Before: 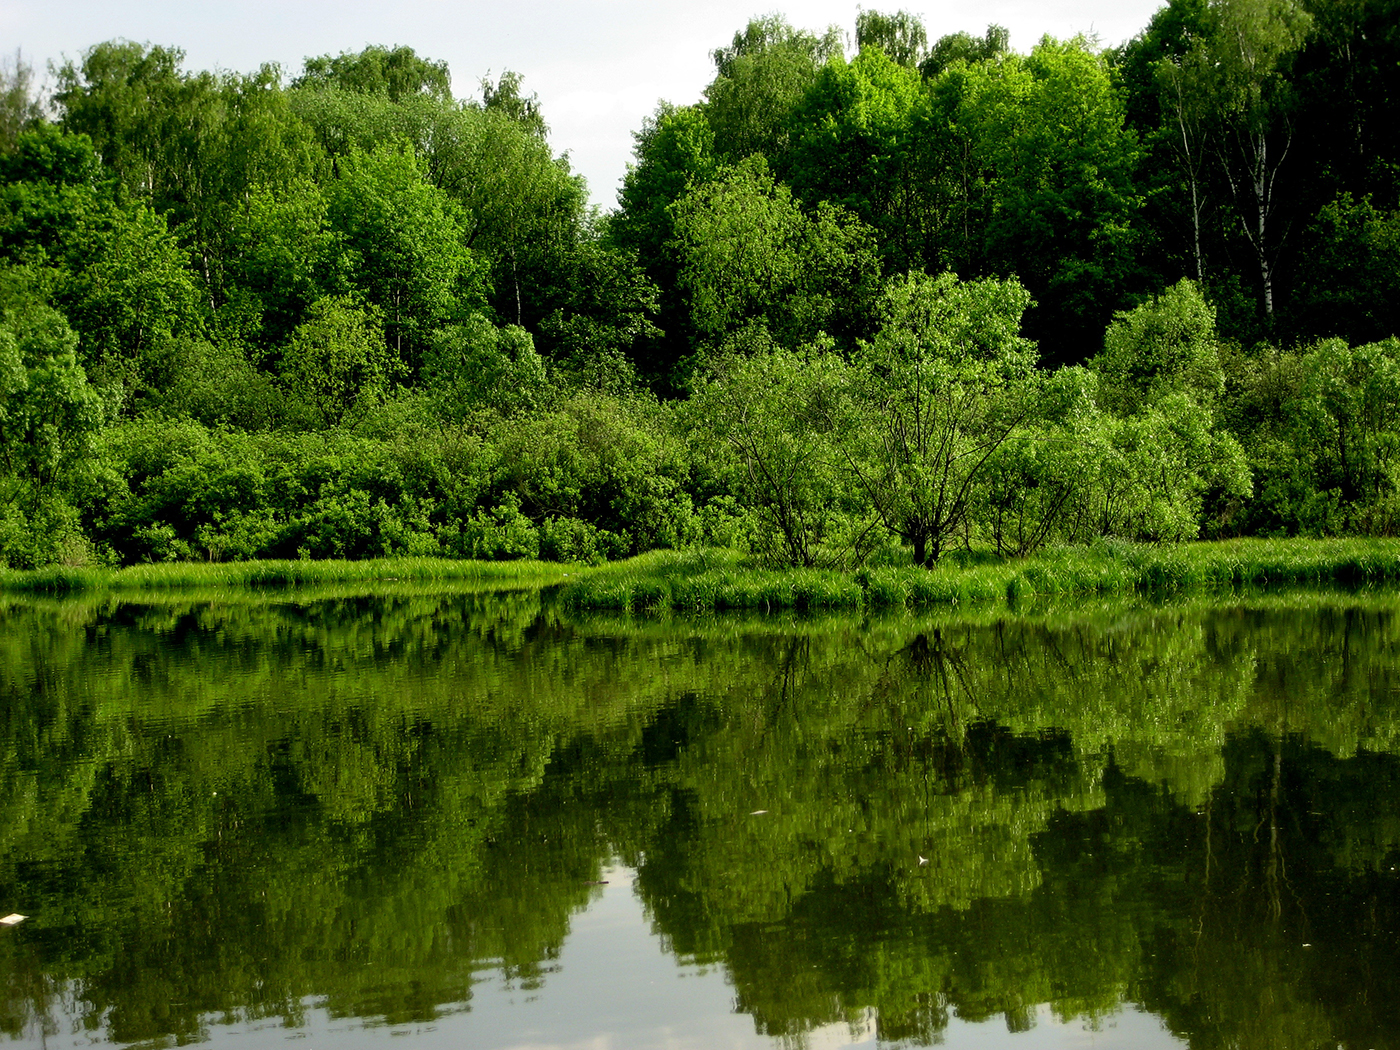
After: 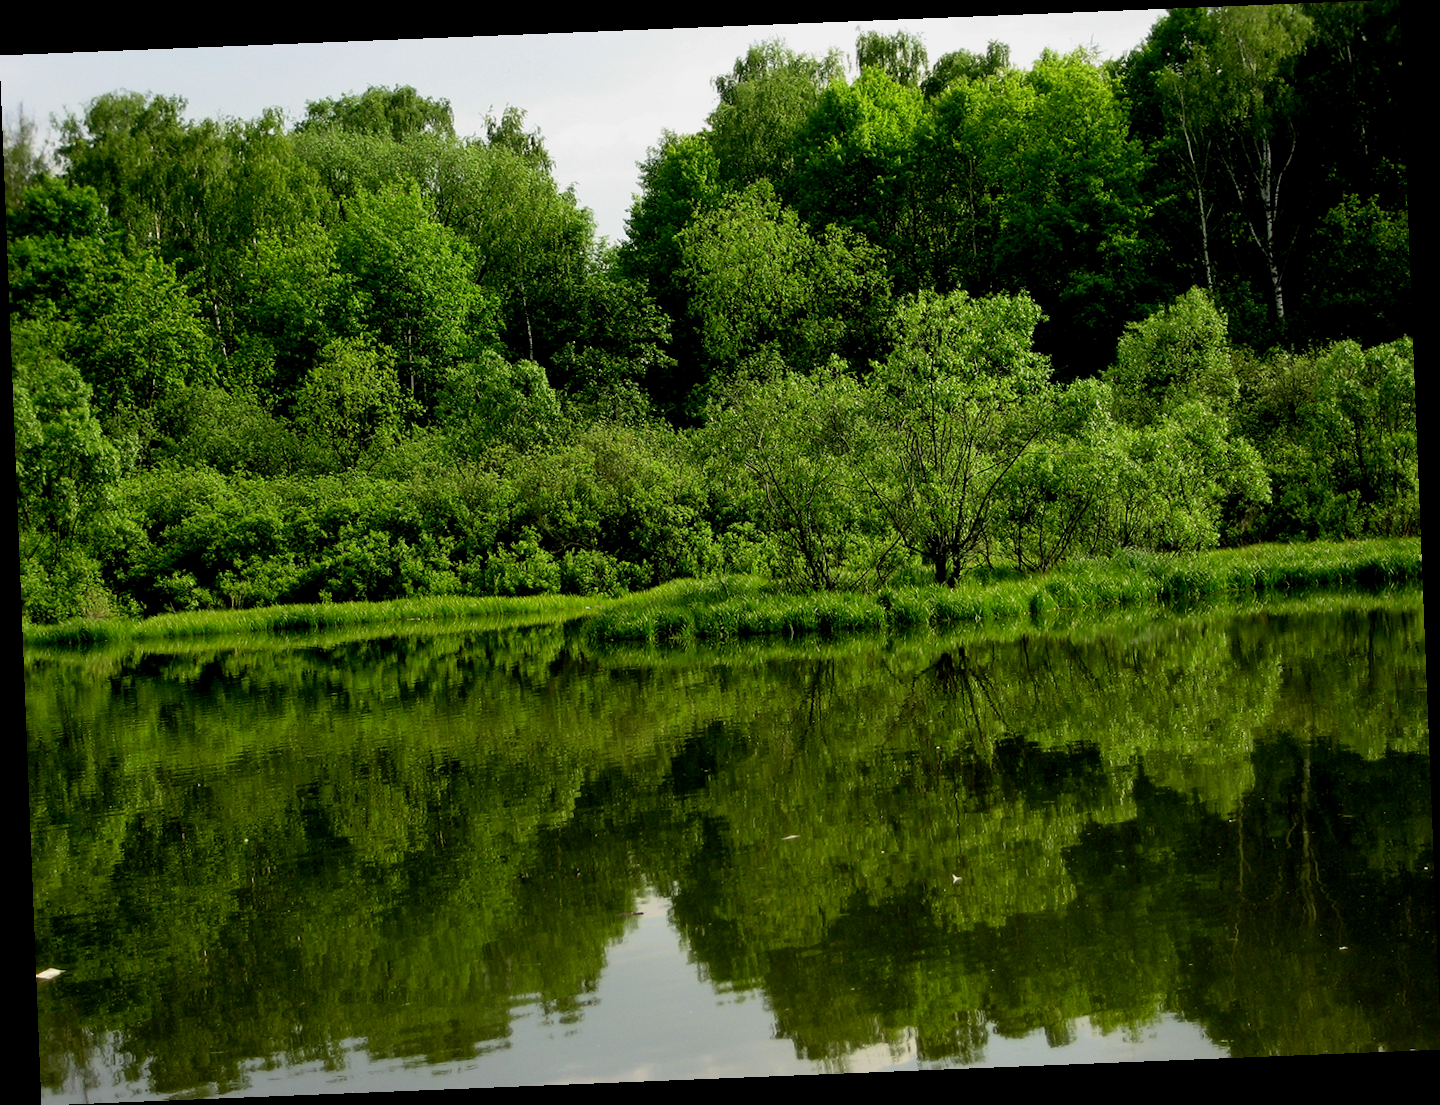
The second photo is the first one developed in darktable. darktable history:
exposure: black level correction 0.001, exposure -0.2 EV, compensate highlight preservation false
rotate and perspective: rotation -2.29°, automatic cropping off
